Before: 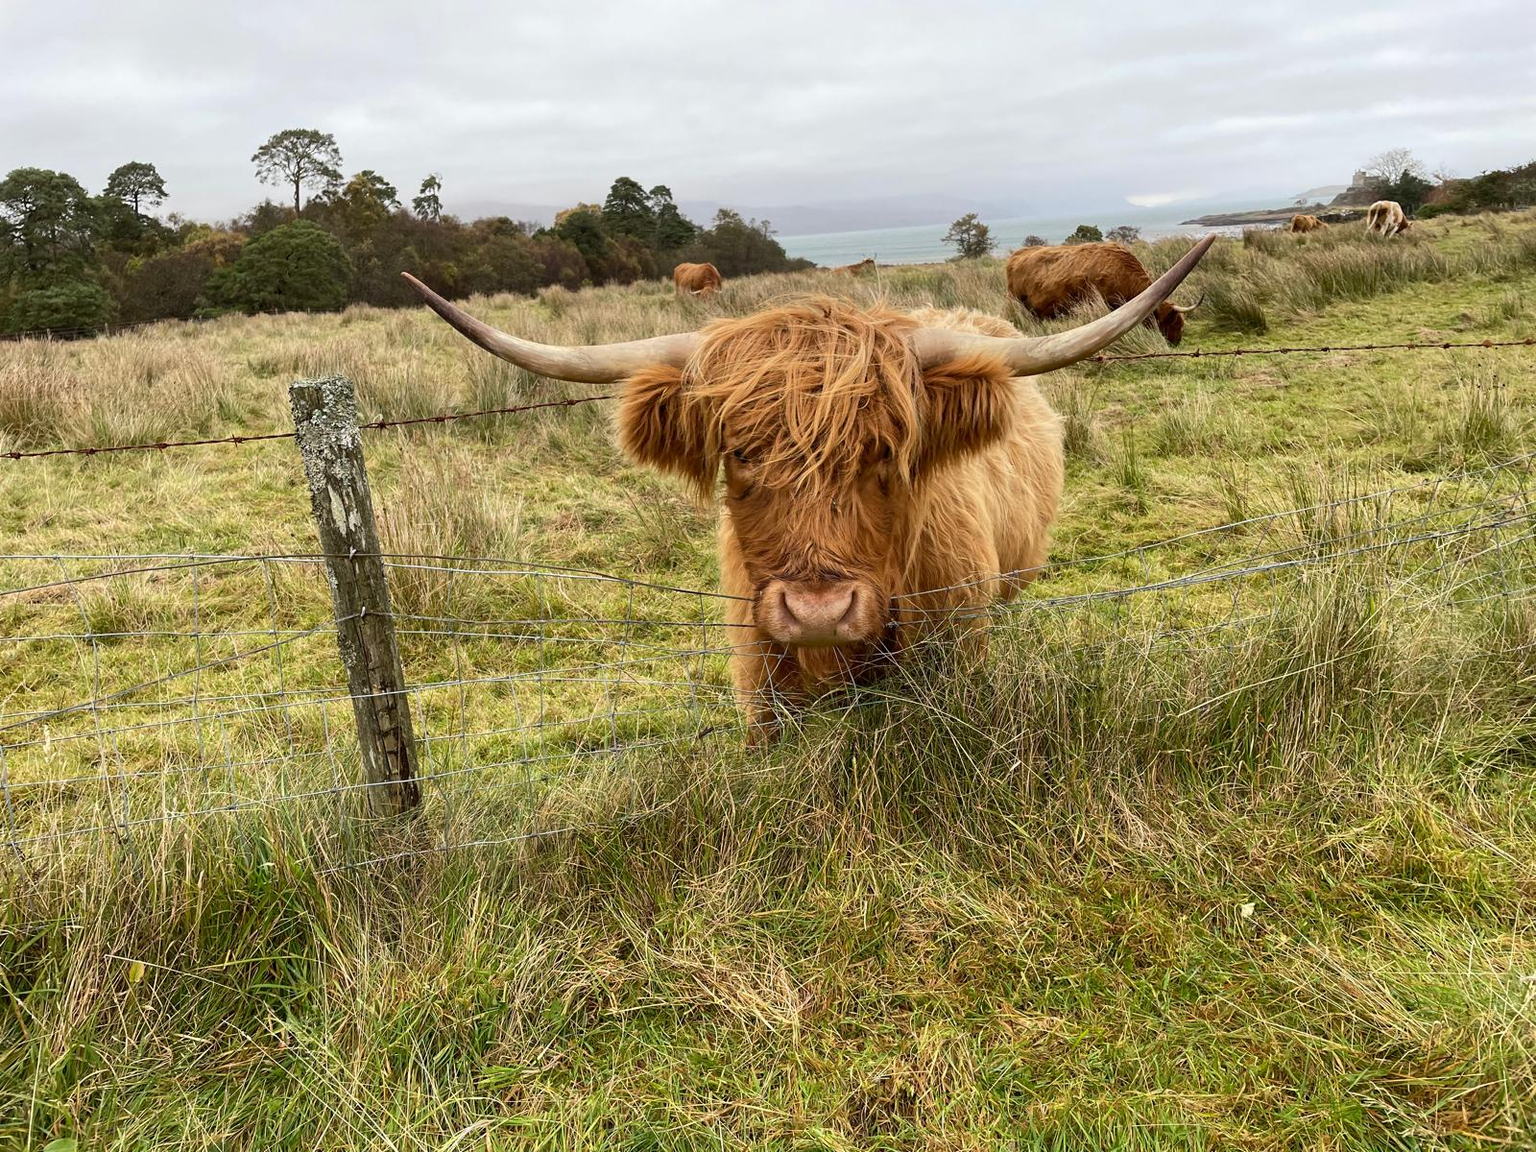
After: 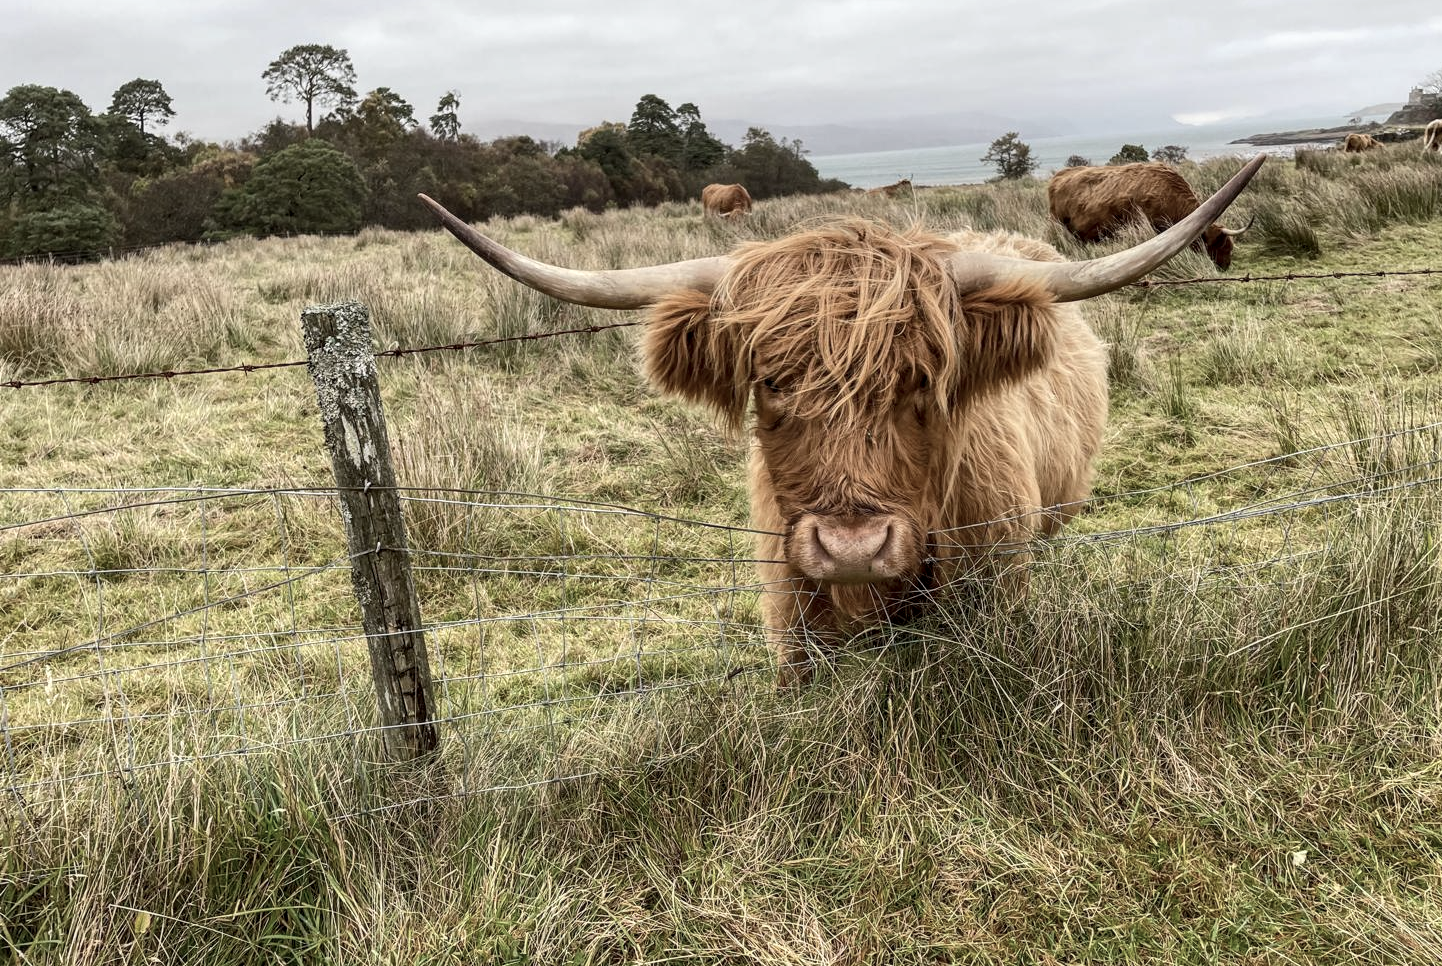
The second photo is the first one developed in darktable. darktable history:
contrast brightness saturation: contrast 0.101, saturation -0.361
crop: top 7.542%, right 9.831%, bottom 11.938%
local contrast: on, module defaults
